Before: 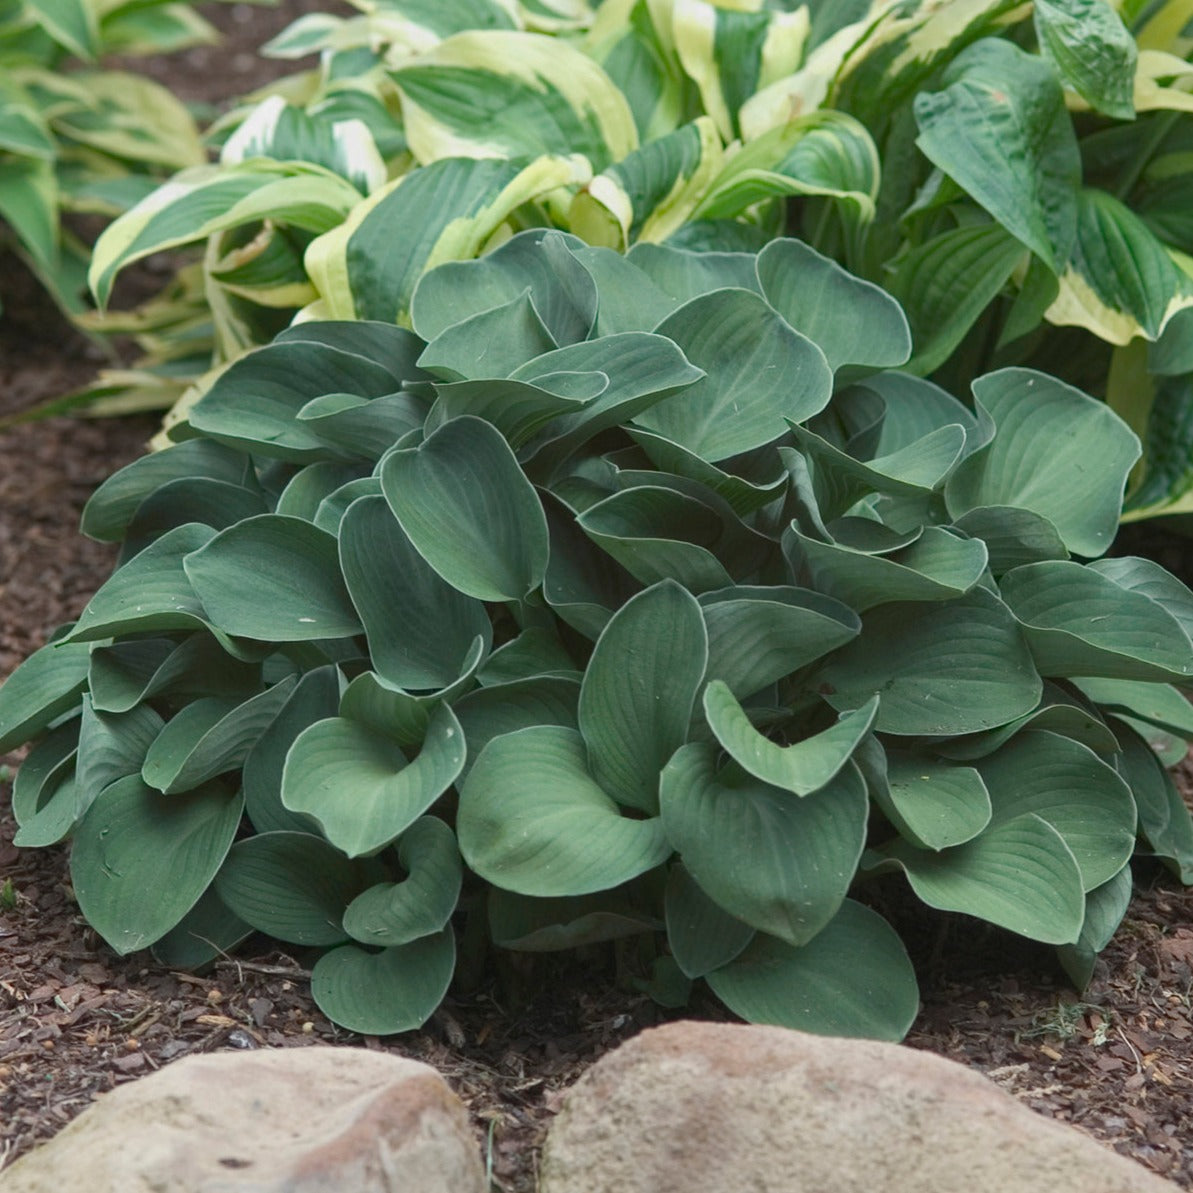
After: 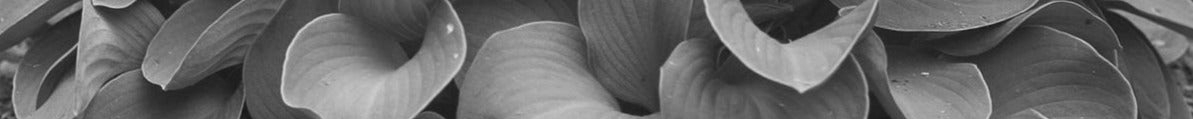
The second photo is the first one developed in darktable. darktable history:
crop and rotate: top 59.084%, bottom 30.916%
exposure: black level correction -0.002, exposure 0.54 EV, compensate highlight preservation false
color calibration: output gray [0.22, 0.42, 0.37, 0], gray › normalize channels true, illuminant same as pipeline (D50), adaptation XYZ, x 0.346, y 0.359, gamut compression 0
